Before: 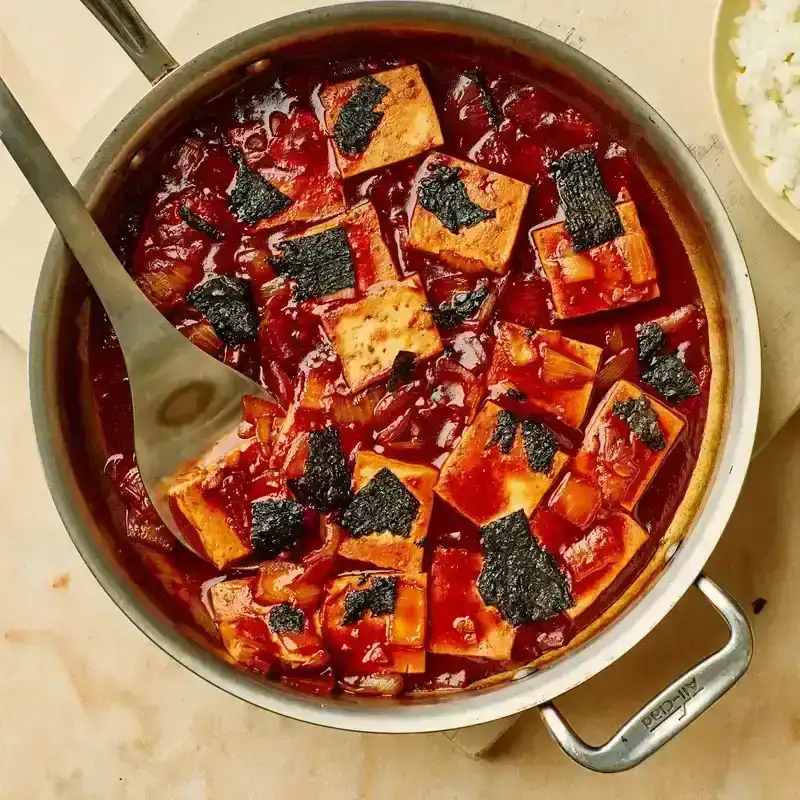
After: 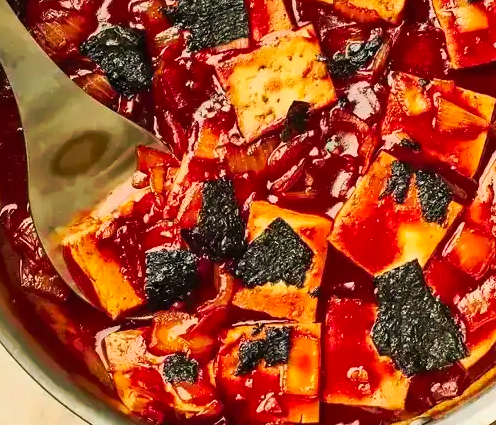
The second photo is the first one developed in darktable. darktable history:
tone curve: curves: ch0 [(0, 0) (0.003, 0.003) (0.011, 0.011) (0.025, 0.024) (0.044, 0.042) (0.069, 0.066) (0.1, 0.095) (0.136, 0.129) (0.177, 0.169) (0.224, 0.214) (0.277, 0.264) (0.335, 0.319) (0.399, 0.38) (0.468, 0.446) (0.543, 0.558) (0.623, 0.636) (0.709, 0.719) (0.801, 0.807) (0.898, 0.901) (1, 1)], preserve colors none
exposure: exposure -0.177 EV, compensate highlight preservation false
contrast brightness saturation: contrast 0.2, brightness 0.16, saturation 0.22
crop: left 13.312%, top 31.28%, right 24.627%, bottom 15.582%
rotate and perspective: automatic cropping original format, crop left 0, crop top 0
